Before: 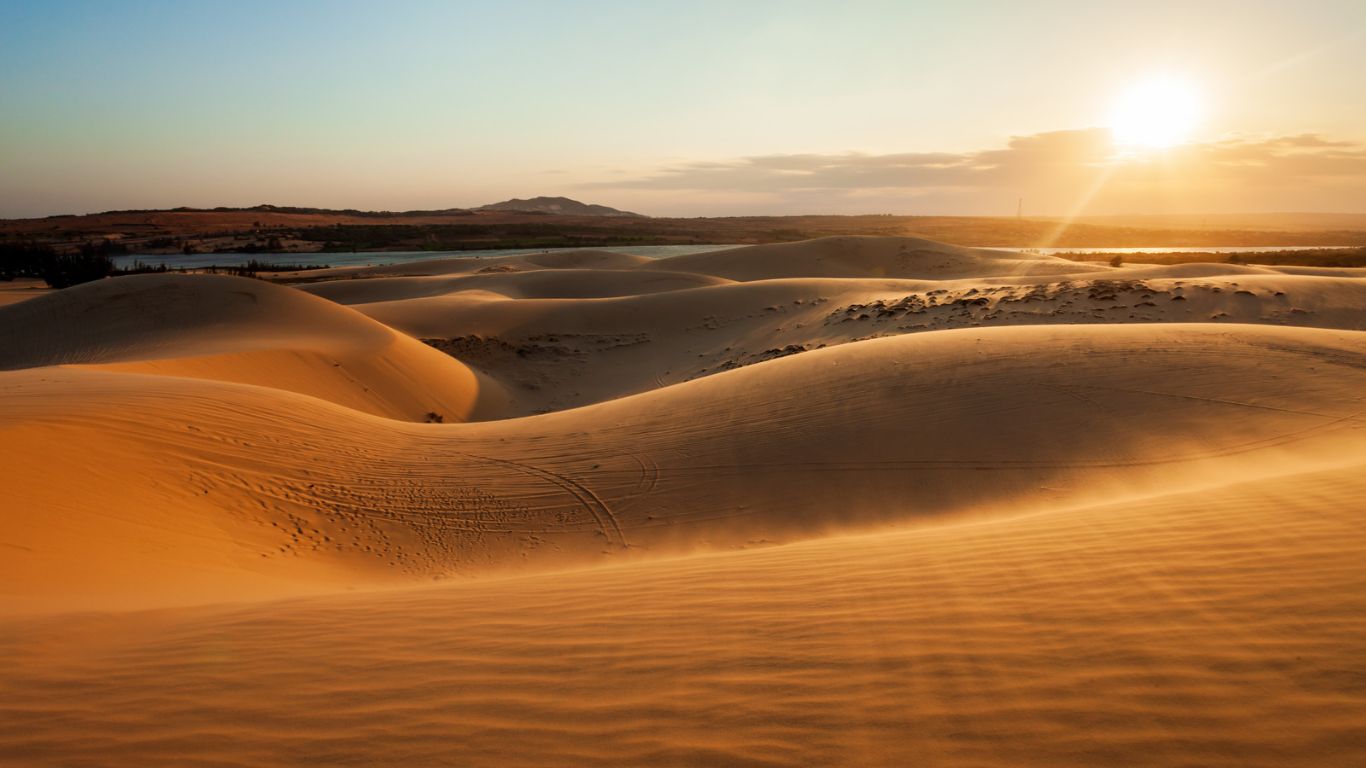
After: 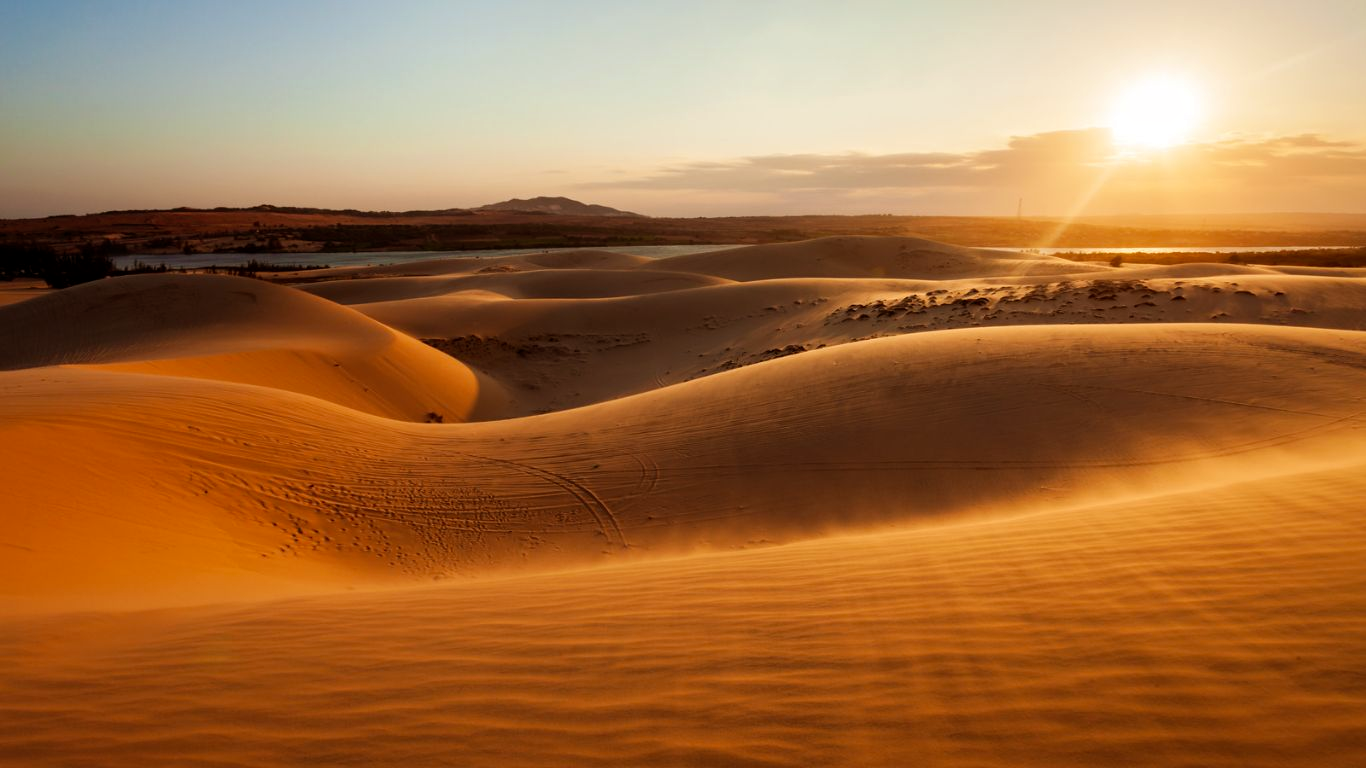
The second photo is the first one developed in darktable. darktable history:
exposure: compensate highlight preservation false
rgb levels: mode RGB, independent channels, levels [[0, 0.5, 1], [0, 0.521, 1], [0, 0.536, 1]]
local contrast: mode bilateral grid, contrast 15, coarseness 36, detail 105%, midtone range 0.2
